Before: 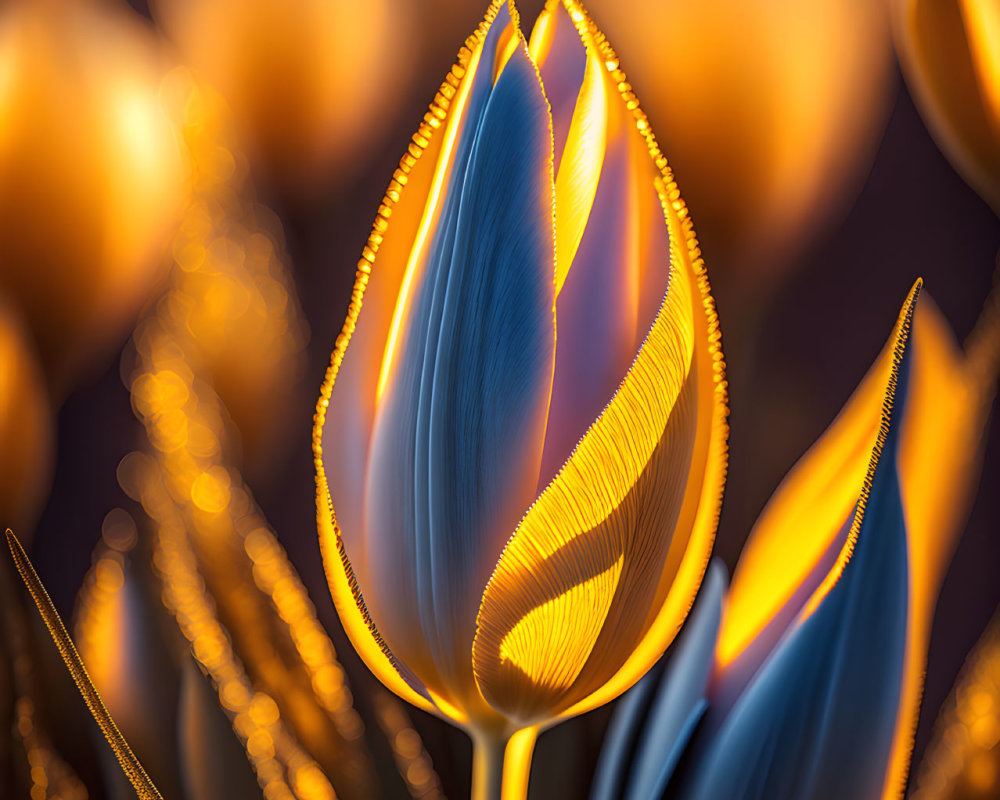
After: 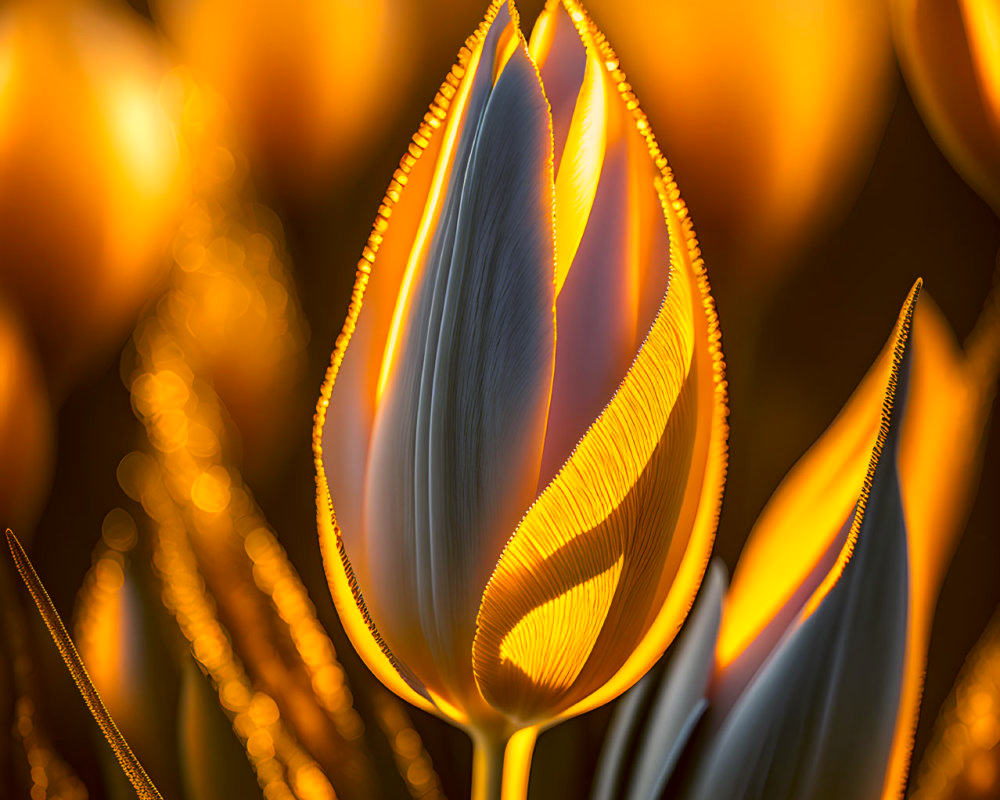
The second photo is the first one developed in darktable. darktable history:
color correction: highlights a* 8.66, highlights b* 14.94, shadows a* -0.512, shadows b* 26.69
